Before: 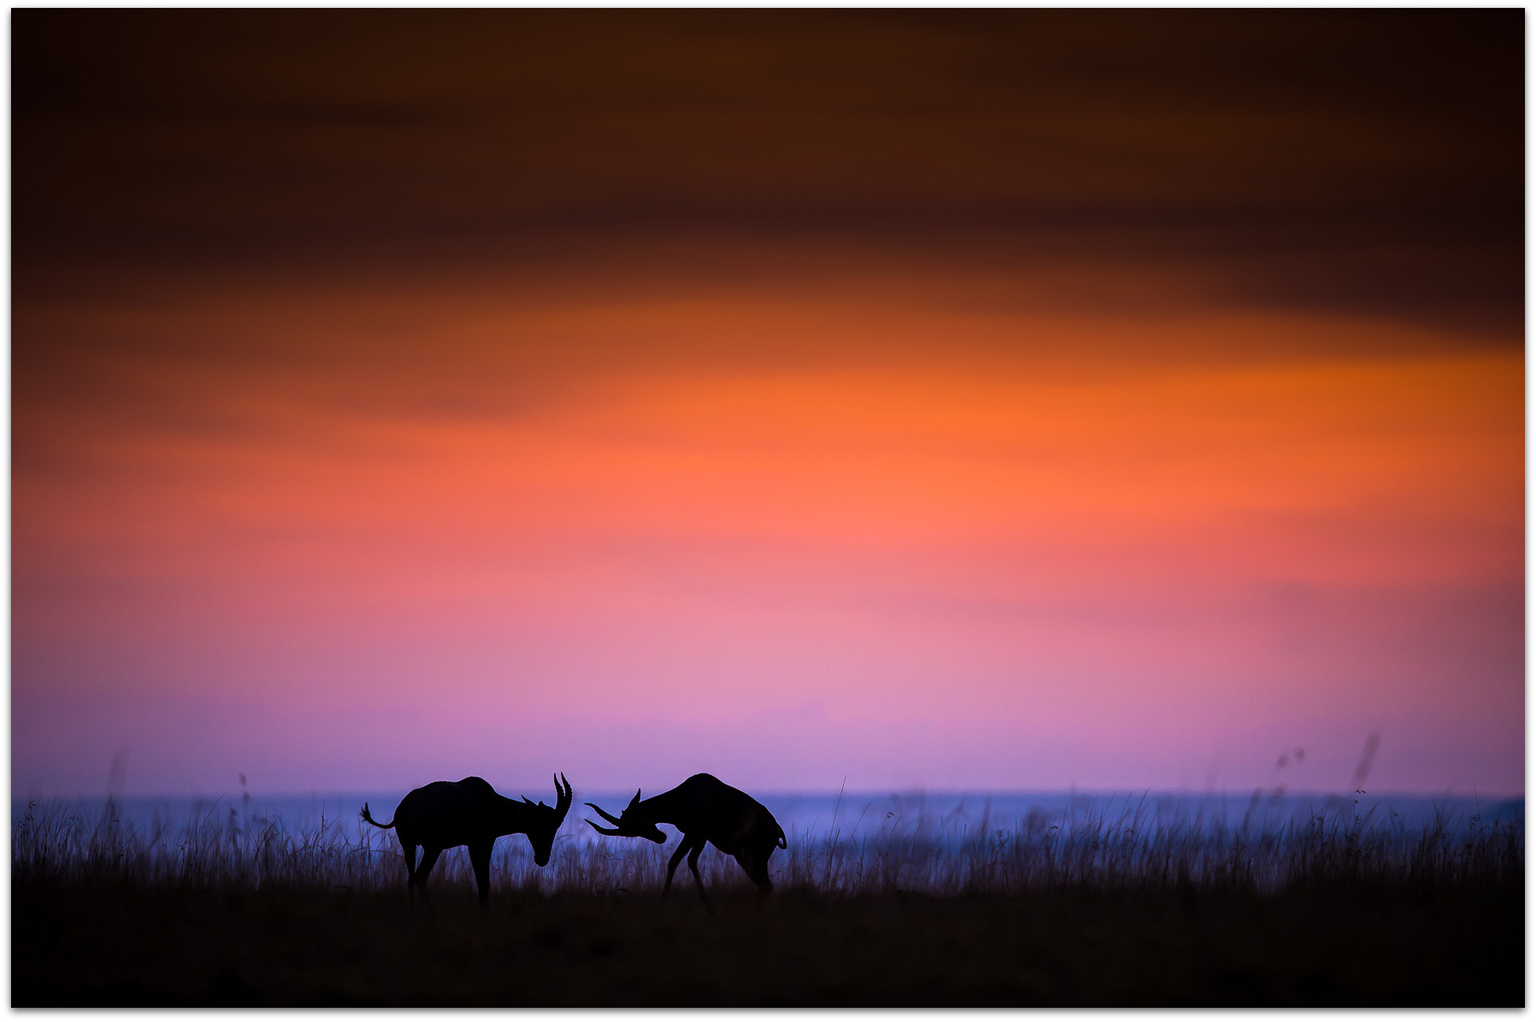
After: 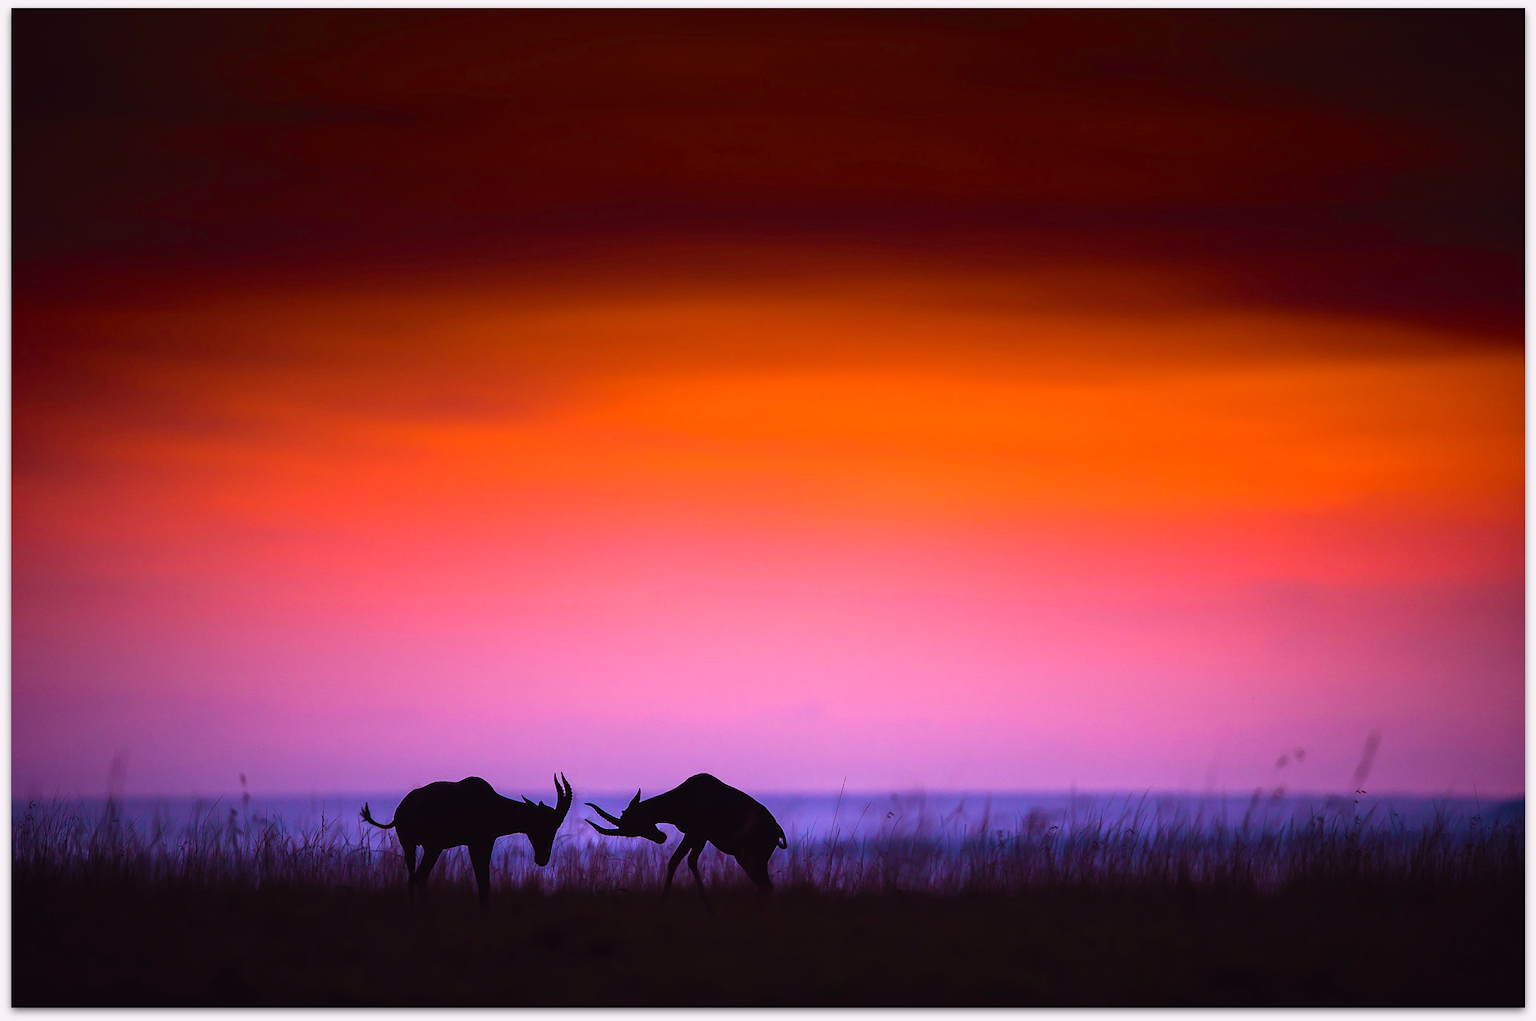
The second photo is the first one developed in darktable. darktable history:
color balance rgb: perceptual saturation grading › global saturation 30%, global vibrance 20%
tone curve: curves: ch0 [(0, 0.025) (0.15, 0.143) (0.452, 0.486) (0.751, 0.788) (1, 0.961)]; ch1 [(0, 0) (0.43, 0.408) (0.476, 0.469) (0.497, 0.507) (0.546, 0.571) (0.566, 0.607) (0.62, 0.657) (1, 1)]; ch2 [(0, 0) (0.386, 0.397) (0.505, 0.498) (0.547, 0.546) (0.579, 0.58) (1, 1)], color space Lab, independent channels, preserve colors none
